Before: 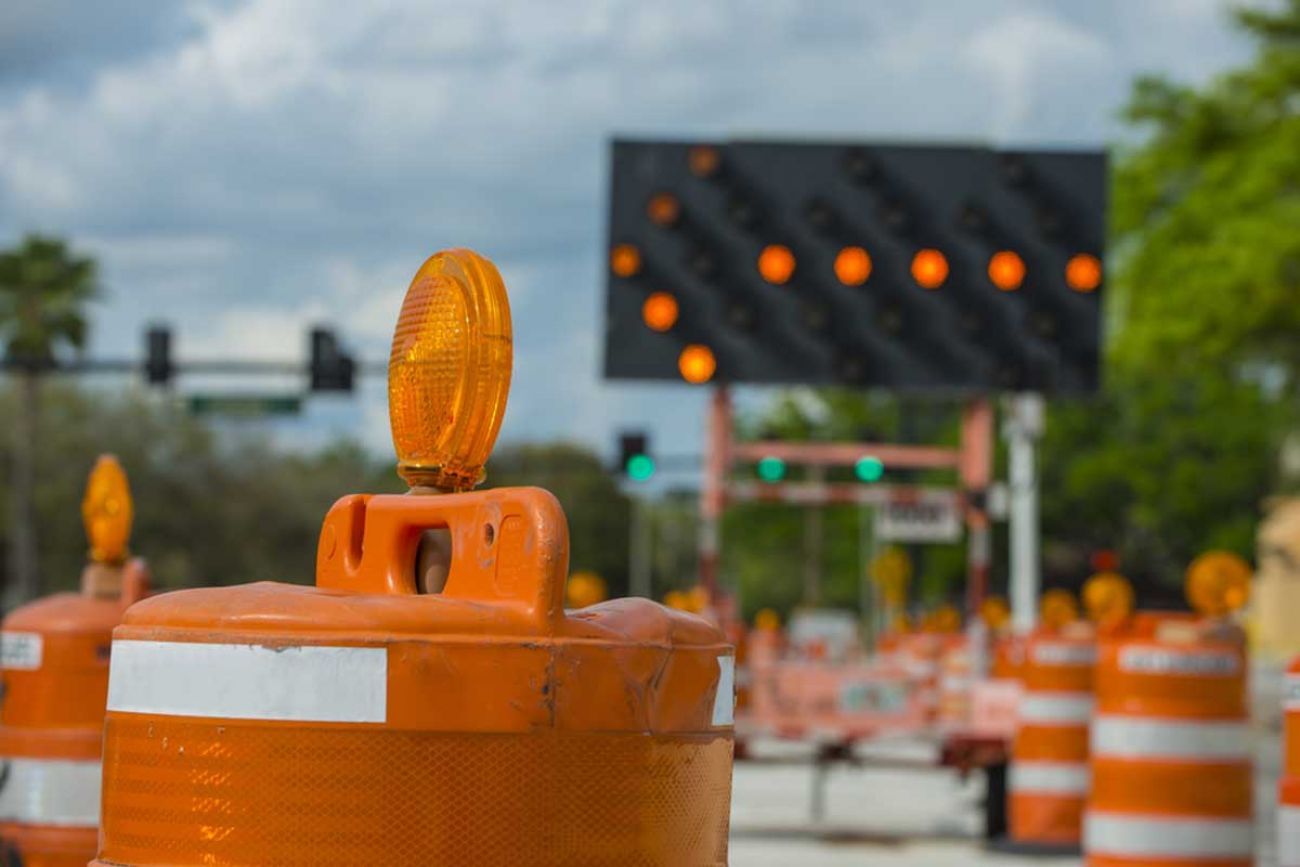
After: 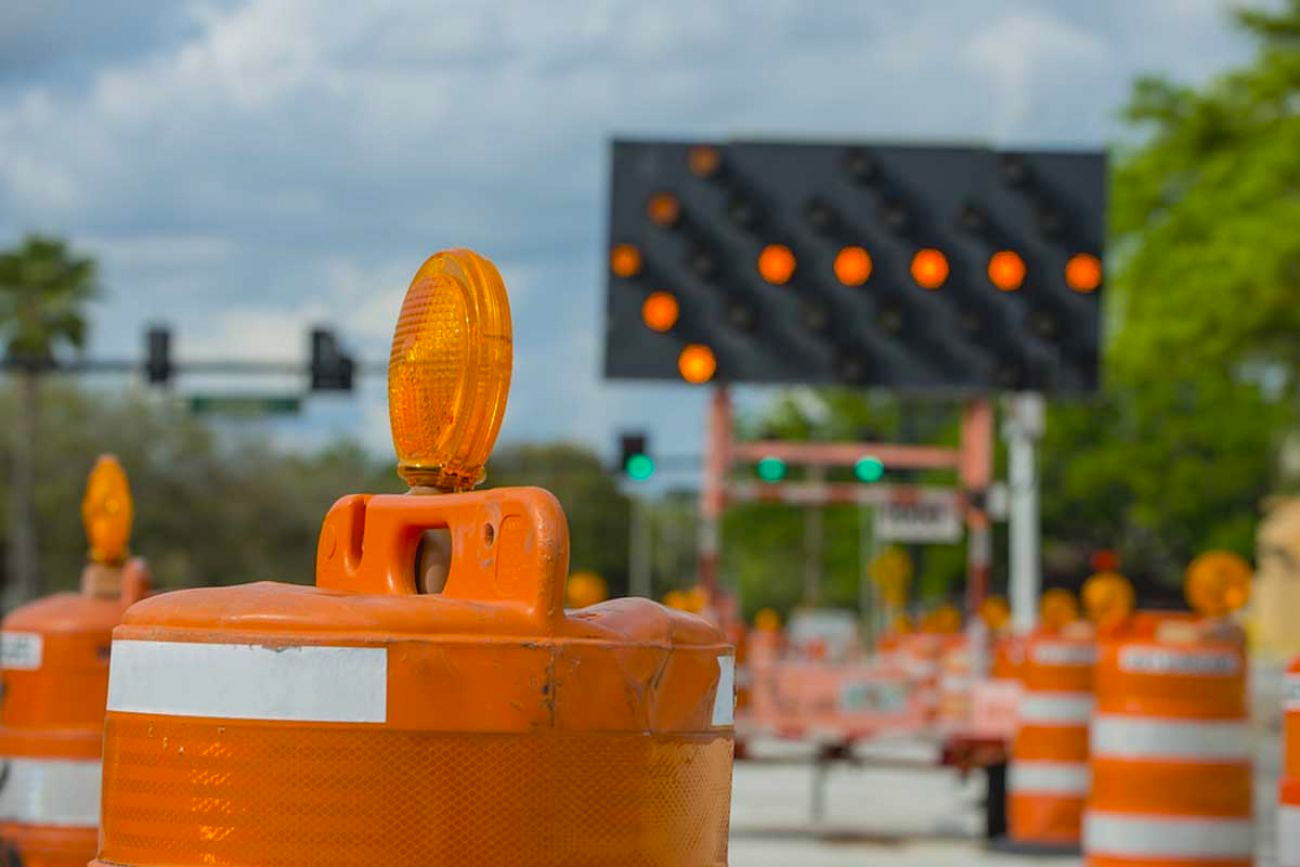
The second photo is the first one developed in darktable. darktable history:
contrast brightness saturation: contrast -0.1, brightness 0.05, saturation 0.08
exposure: black level correction 0.007, compensate highlight preservation false
sharpen: radius 0.969, amount 0.604
